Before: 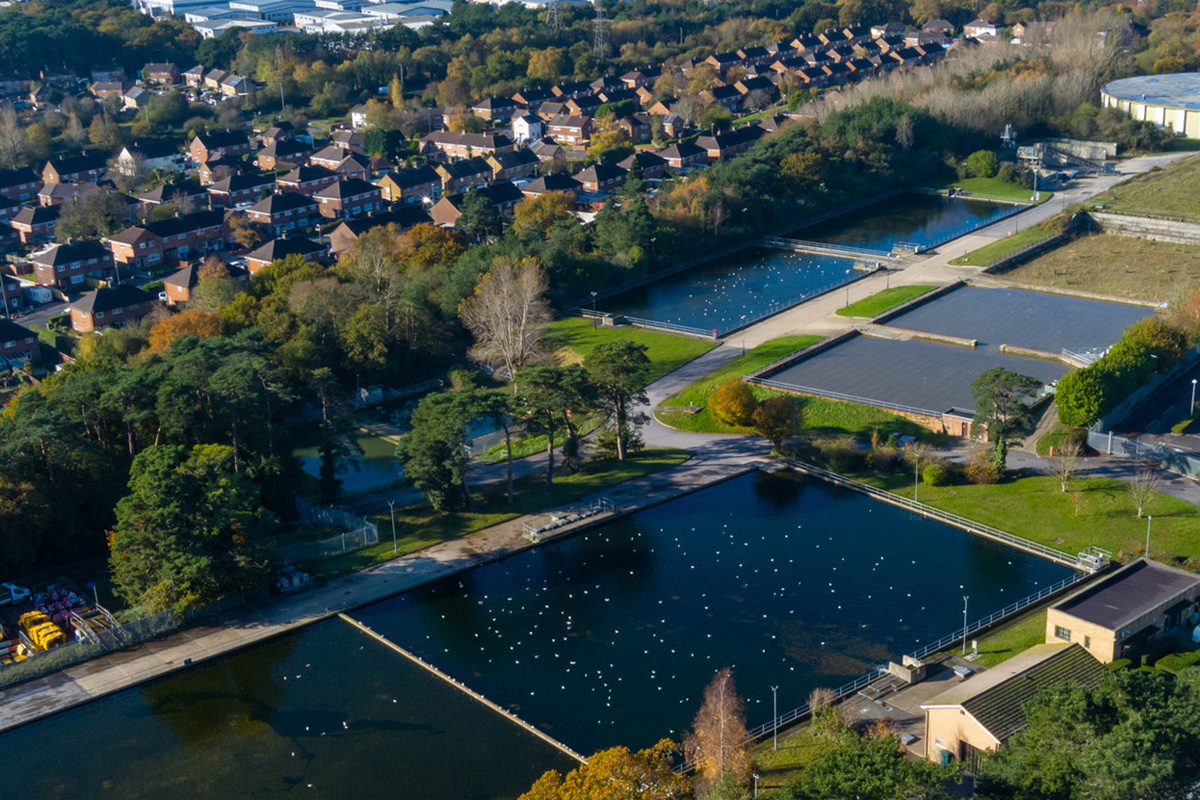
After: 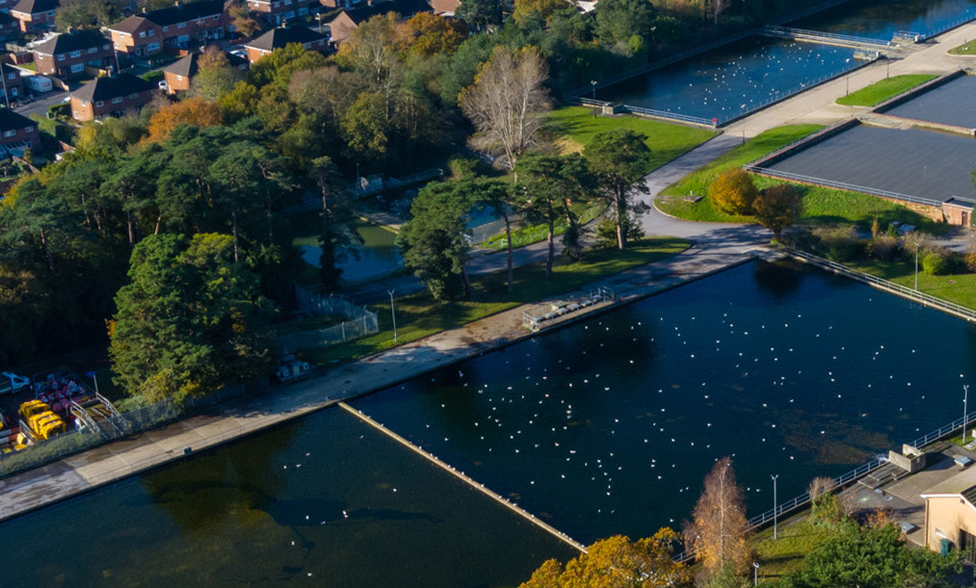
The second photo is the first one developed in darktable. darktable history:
crop: top 26.426%, right 18.027%
tone equalizer: mask exposure compensation -0.509 EV
